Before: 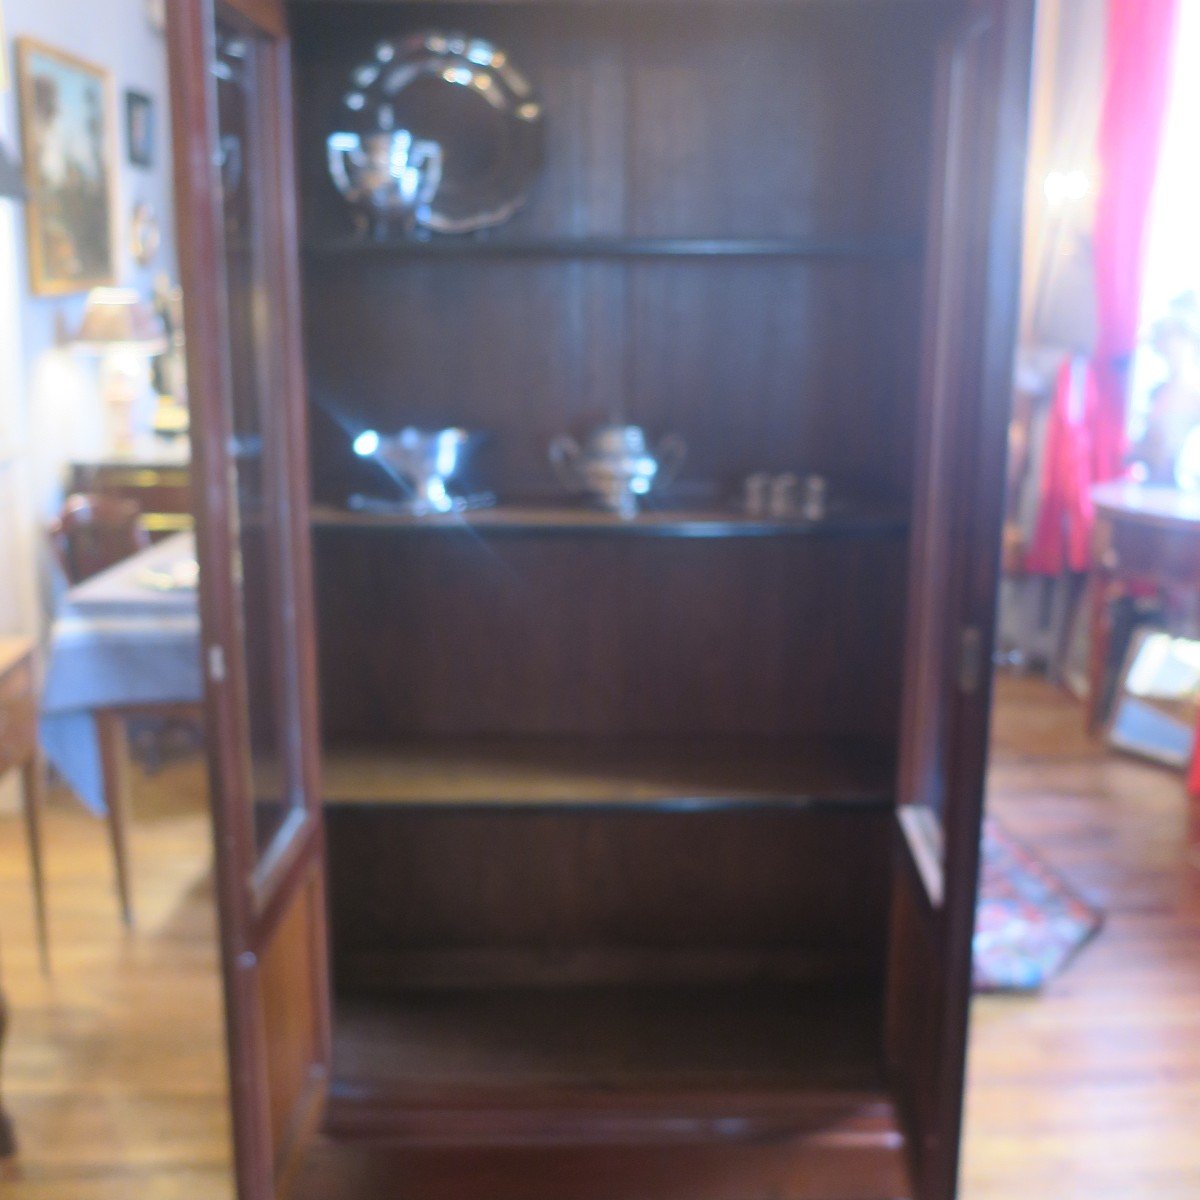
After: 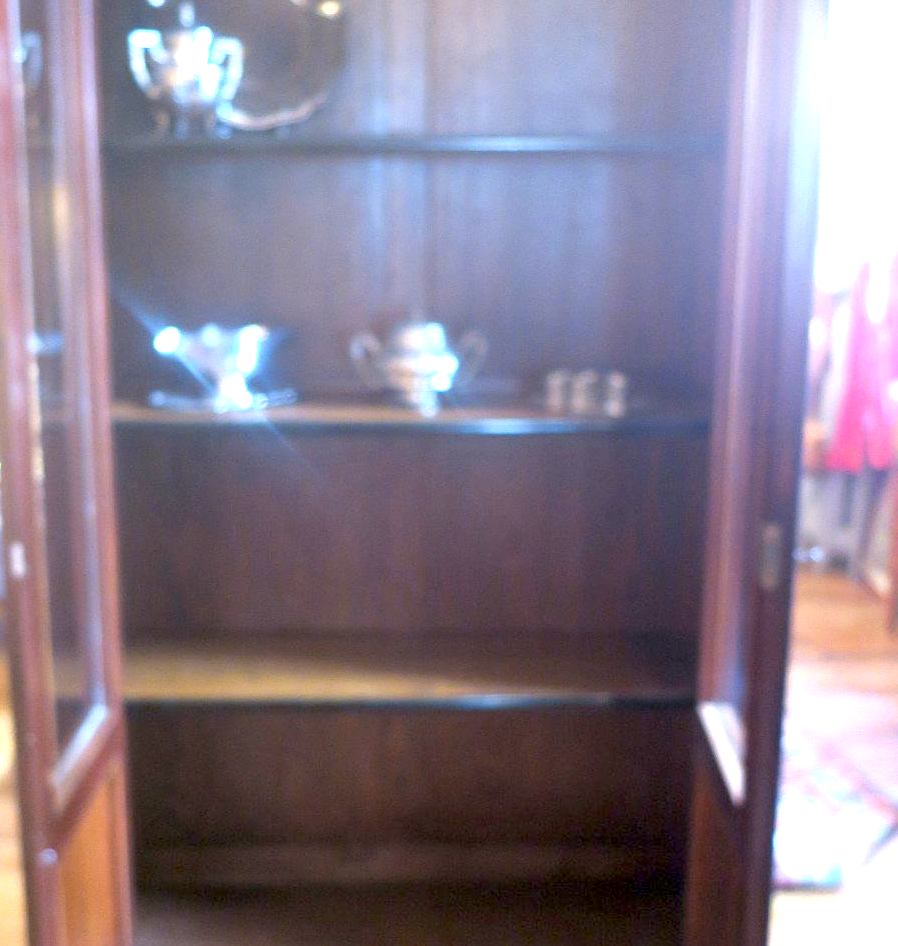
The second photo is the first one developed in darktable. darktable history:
exposure: black level correction 0.009, exposure 1.416 EV, compensate exposure bias true, compensate highlight preservation false
crop: left 16.618%, top 8.641%, right 8.539%, bottom 12.479%
sharpen: amount 0.215
